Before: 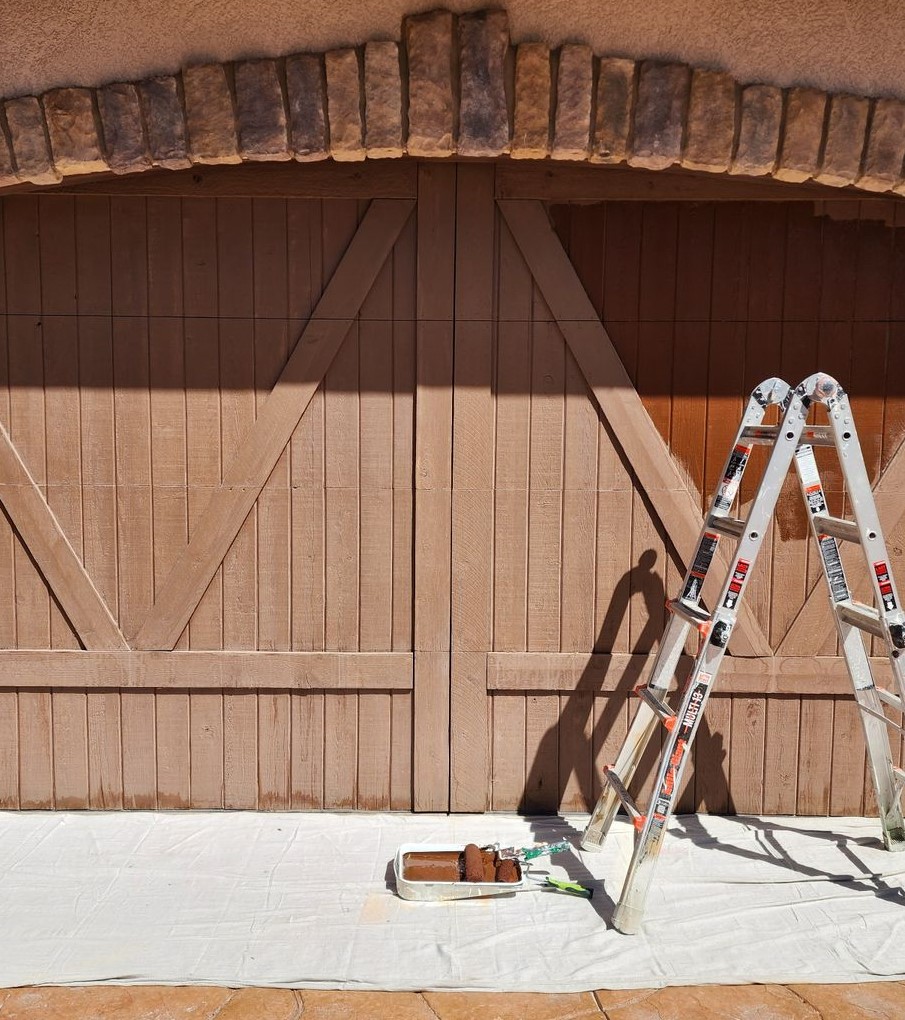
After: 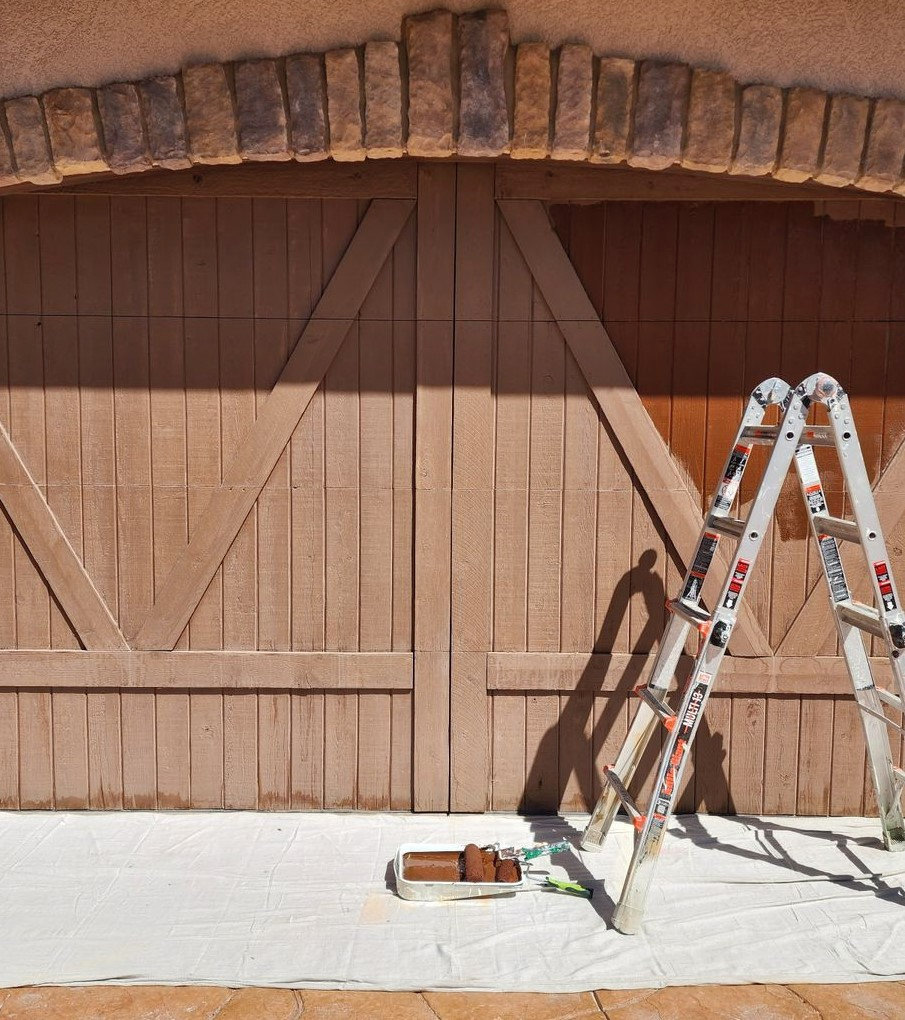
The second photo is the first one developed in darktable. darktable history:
shadows and highlights: shadows 43.15, highlights 6.94
